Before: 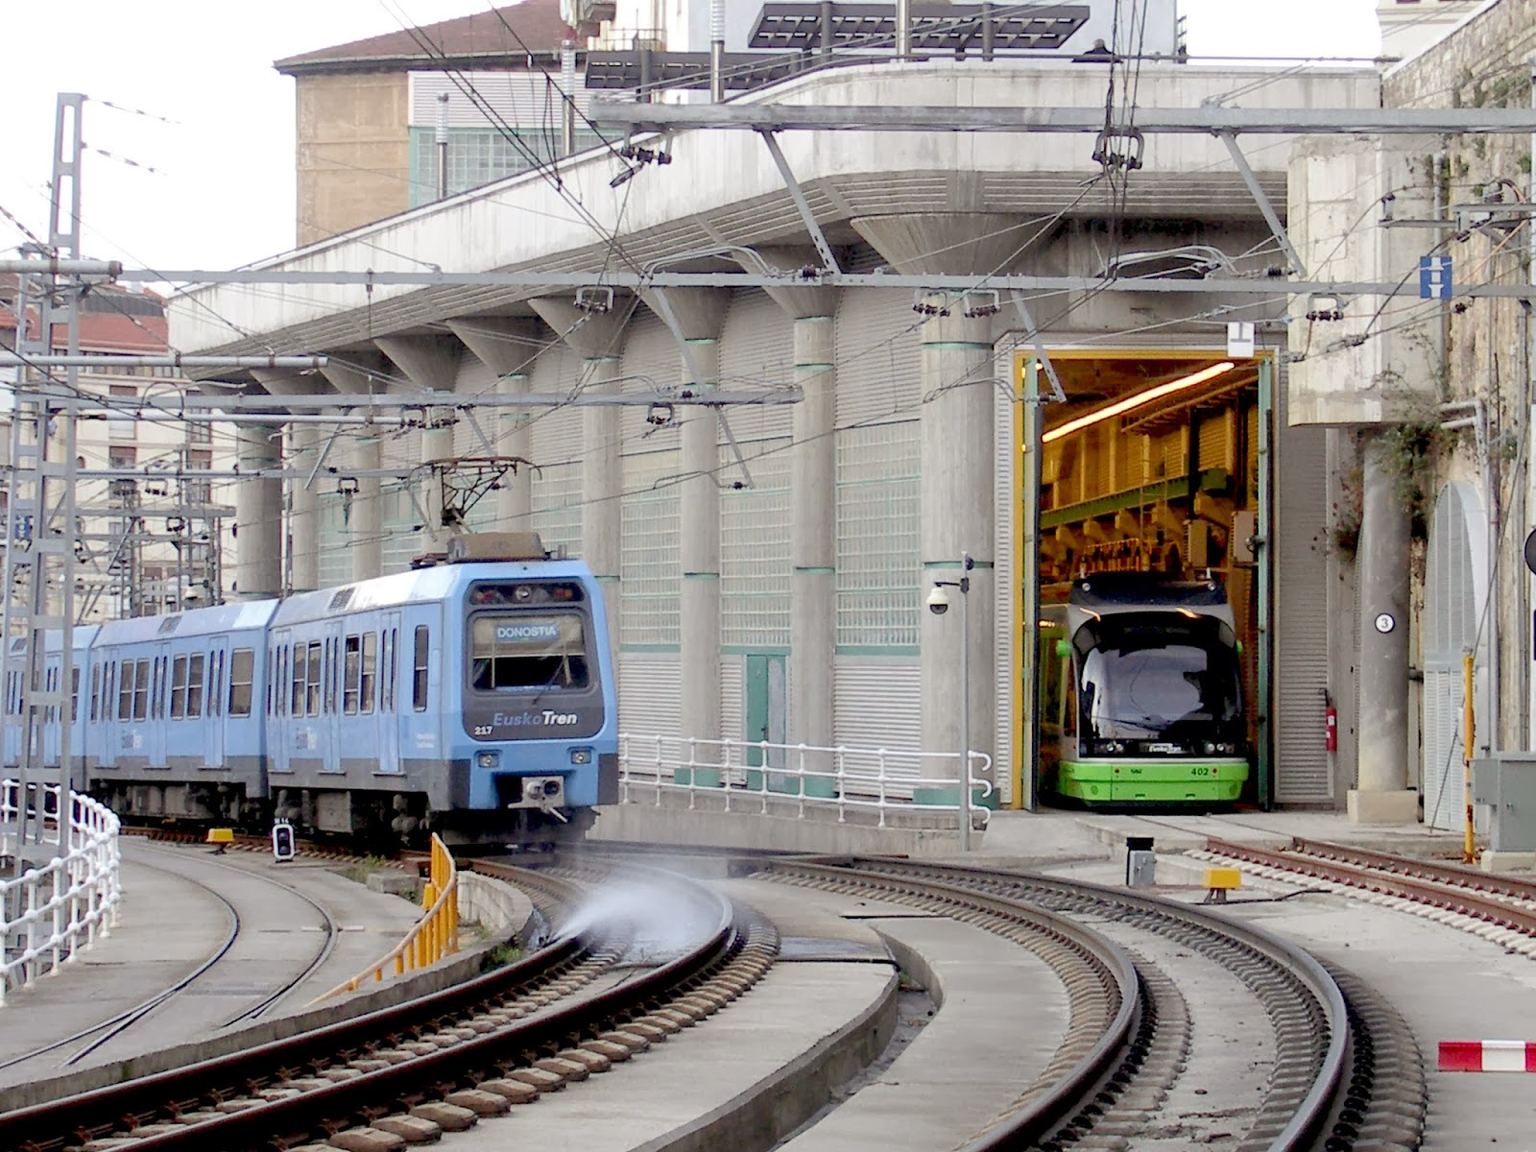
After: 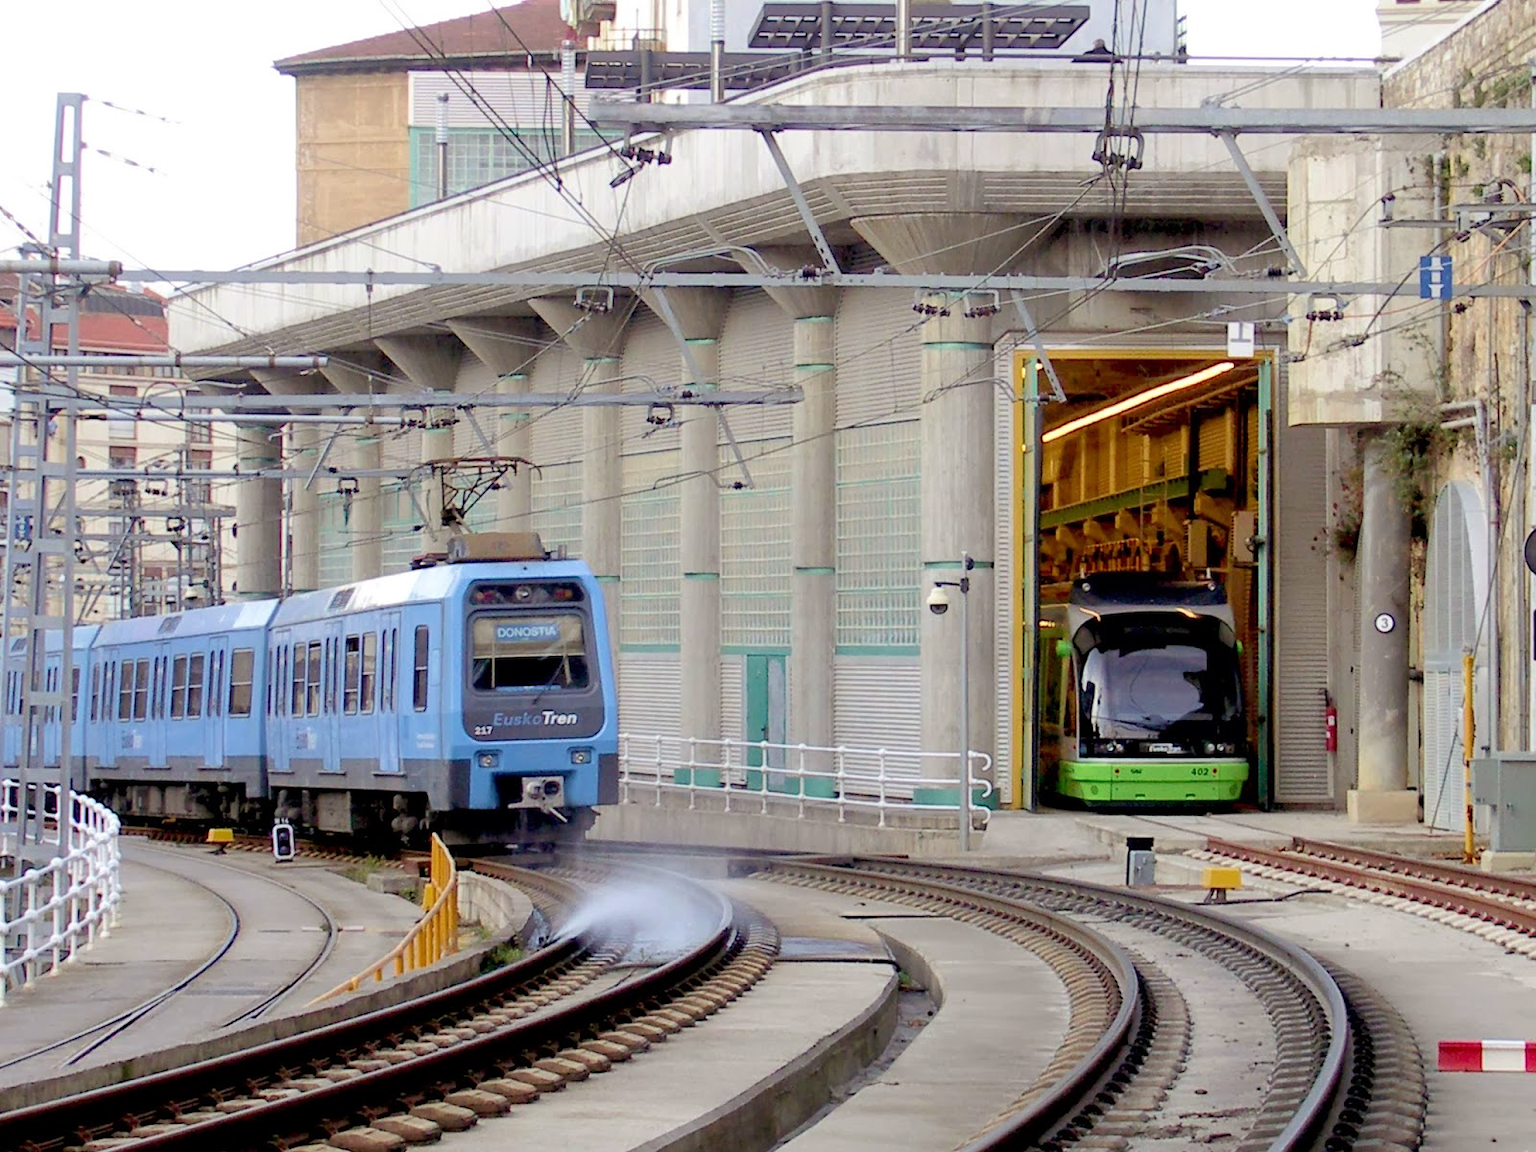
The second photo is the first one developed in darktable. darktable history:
velvia: strength 44.93%
